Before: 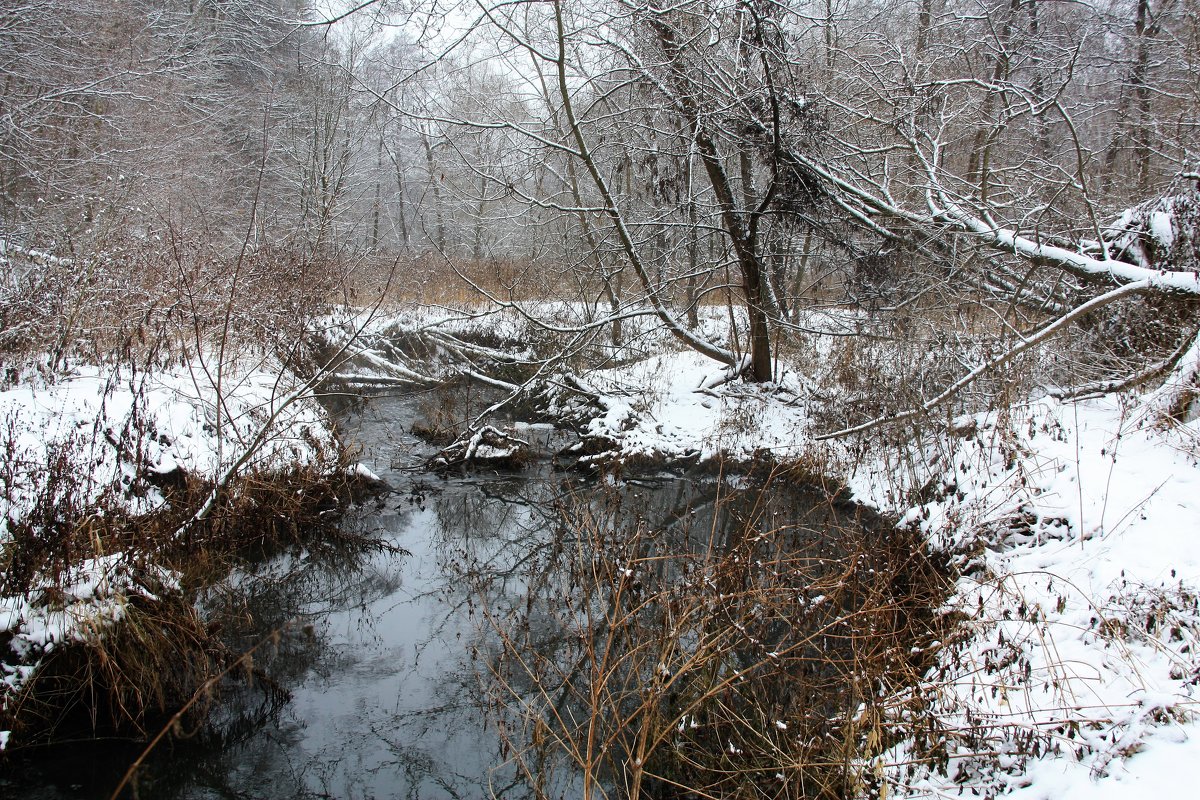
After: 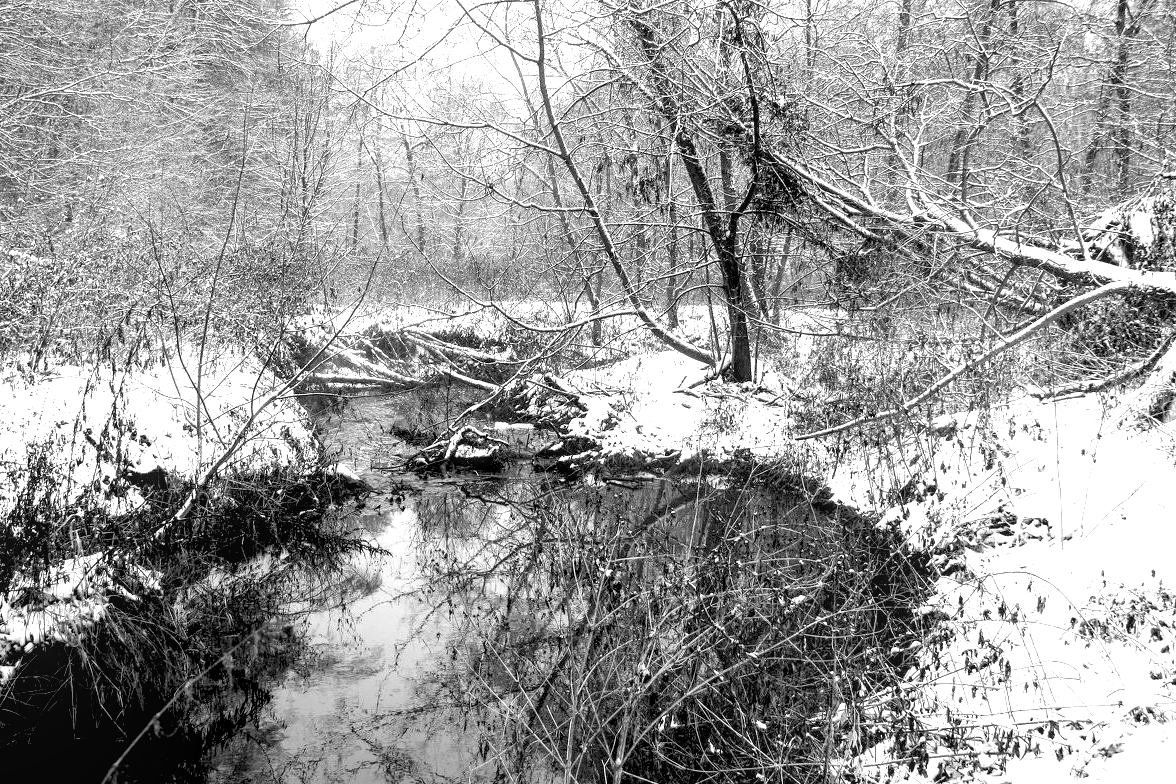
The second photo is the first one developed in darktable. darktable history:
local contrast: on, module defaults
exposure: black level correction 0.01, exposure 1 EV, compensate highlight preservation false
crop: left 1.668%, right 0.279%, bottom 1.913%
contrast brightness saturation: saturation -0.997
